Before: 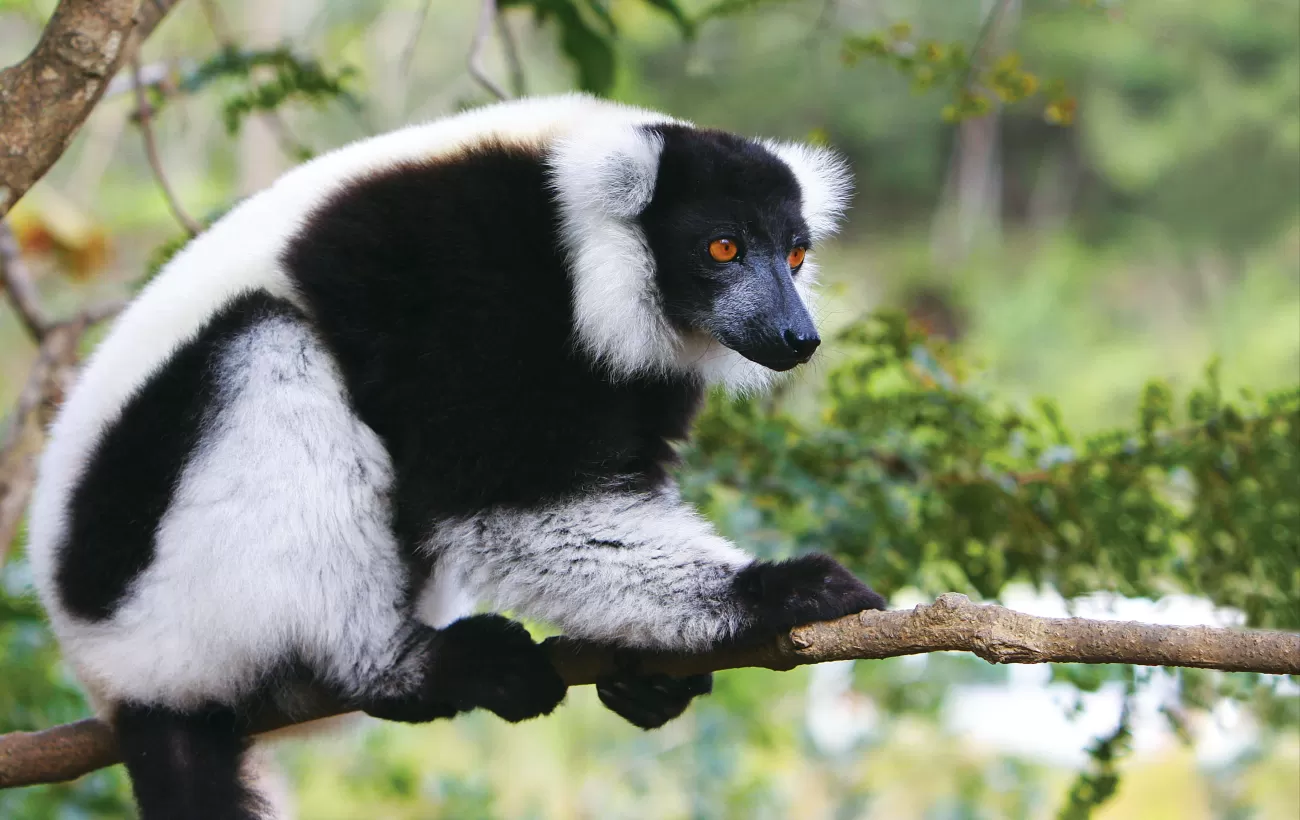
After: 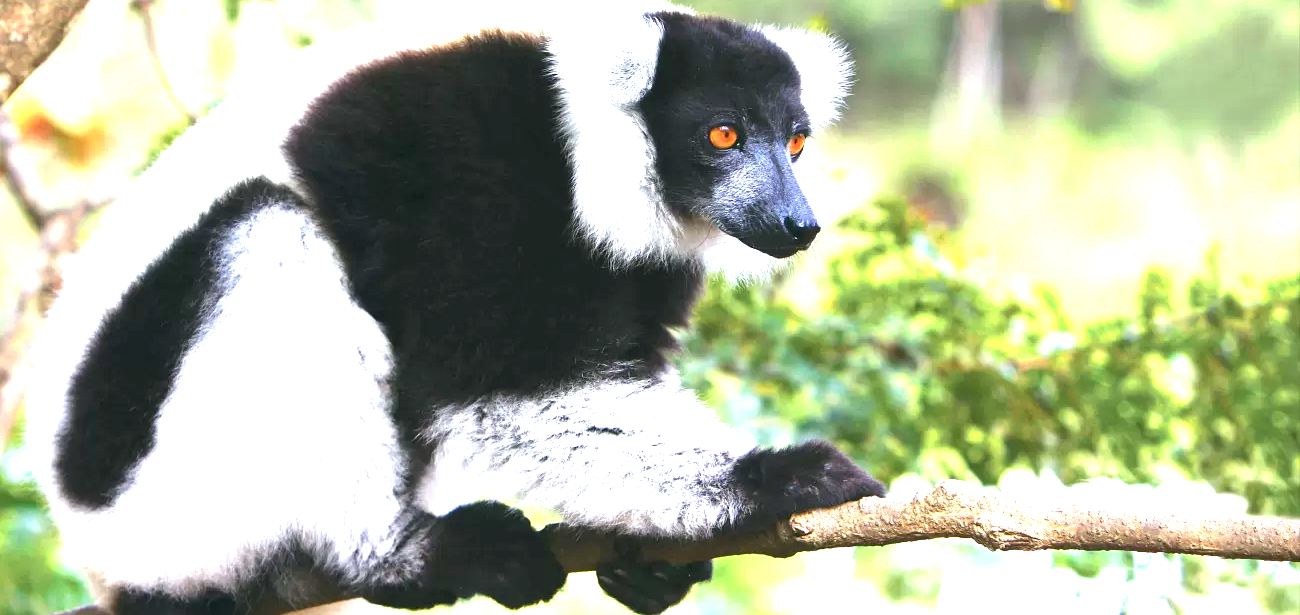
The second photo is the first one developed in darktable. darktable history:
crop: top 13.819%, bottom 11.169%
exposure: black level correction 0.001, exposure 1.735 EV, compensate highlight preservation false
